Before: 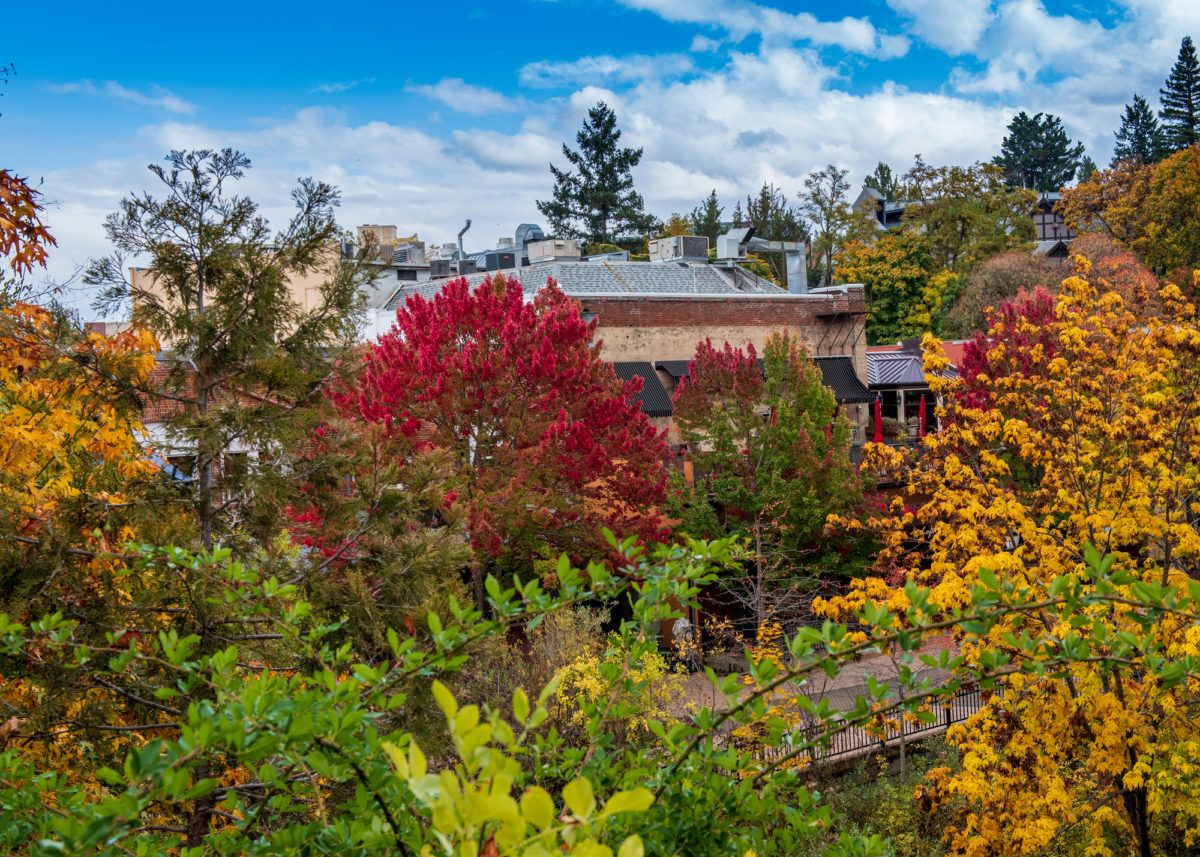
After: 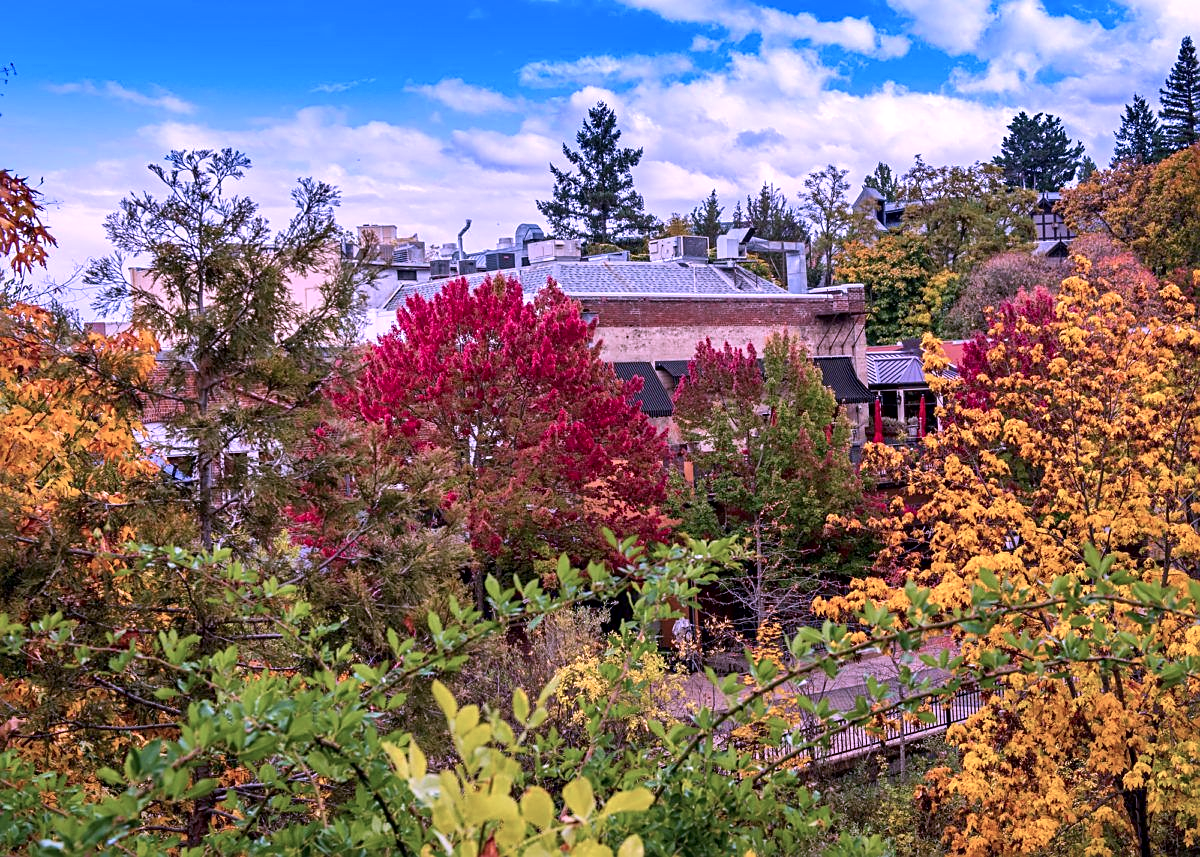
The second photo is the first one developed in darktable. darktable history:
sharpen: on, module defaults
color calibration: output R [1.107, -0.012, -0.003, 0], output B [0, 0, 1.308, 0], x 0.383, y 0.372, temperature 3910.64 K
exposure: exposure 0.203 EV, compensate exposure bias true, compensate highlight preservation false
local contrast: mode bilateral grid, contrast 21, coarseness 49, detail 128%, midtone range 0.2
